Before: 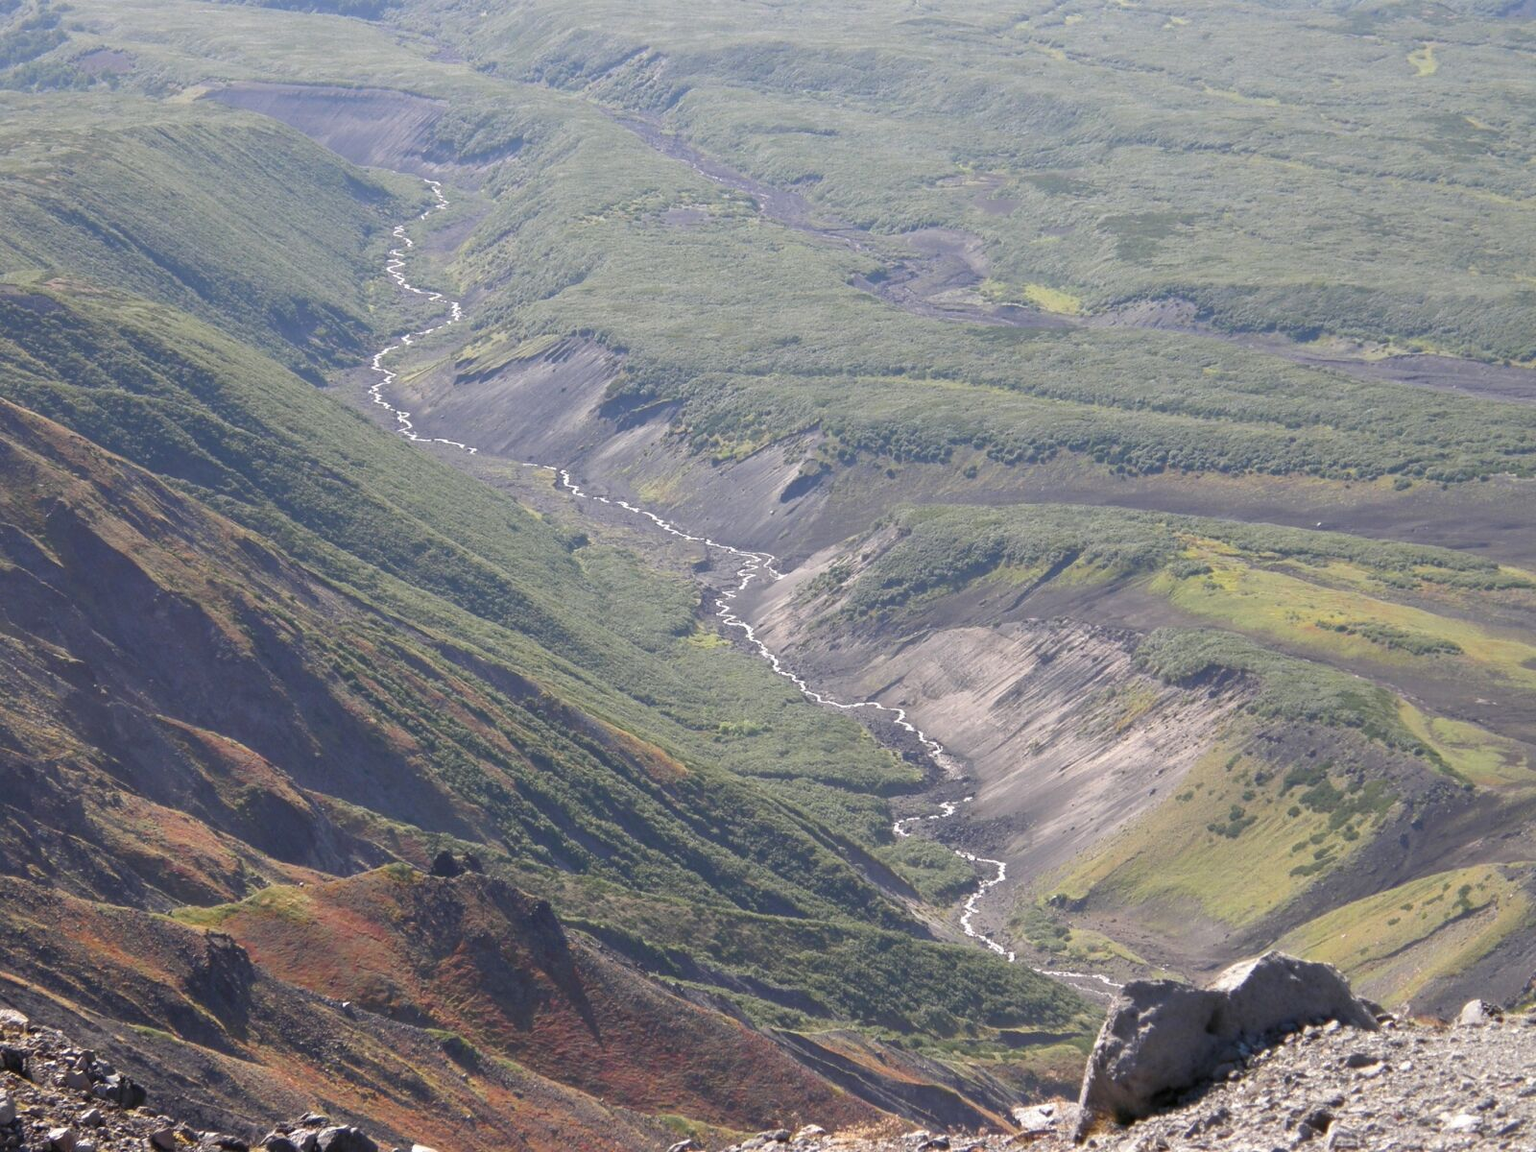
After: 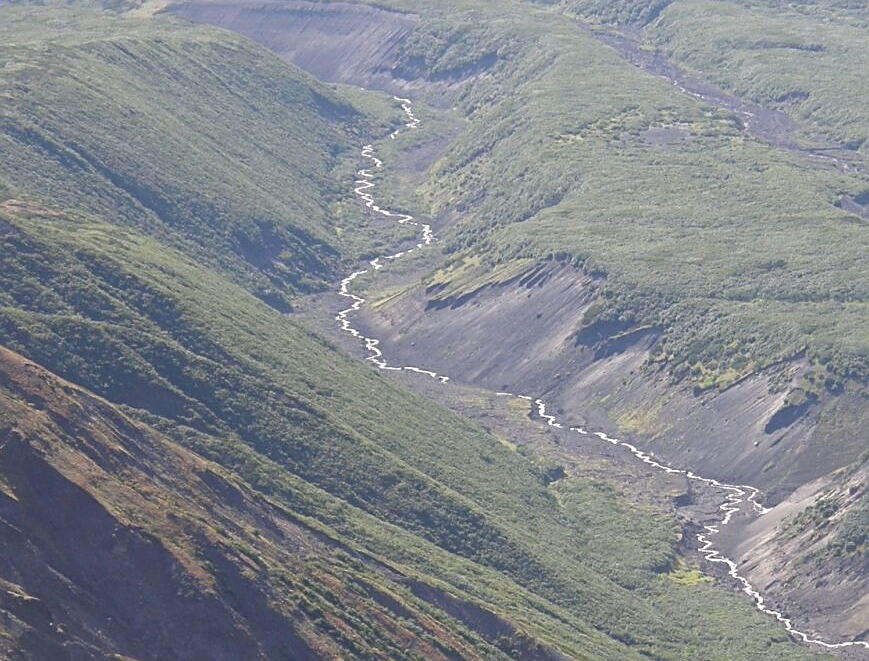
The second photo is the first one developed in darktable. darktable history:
crop and rotate: left 3.05%, top 7.583%, right 42.605%, bottom 37.321%
sharpen: on, module defaults
